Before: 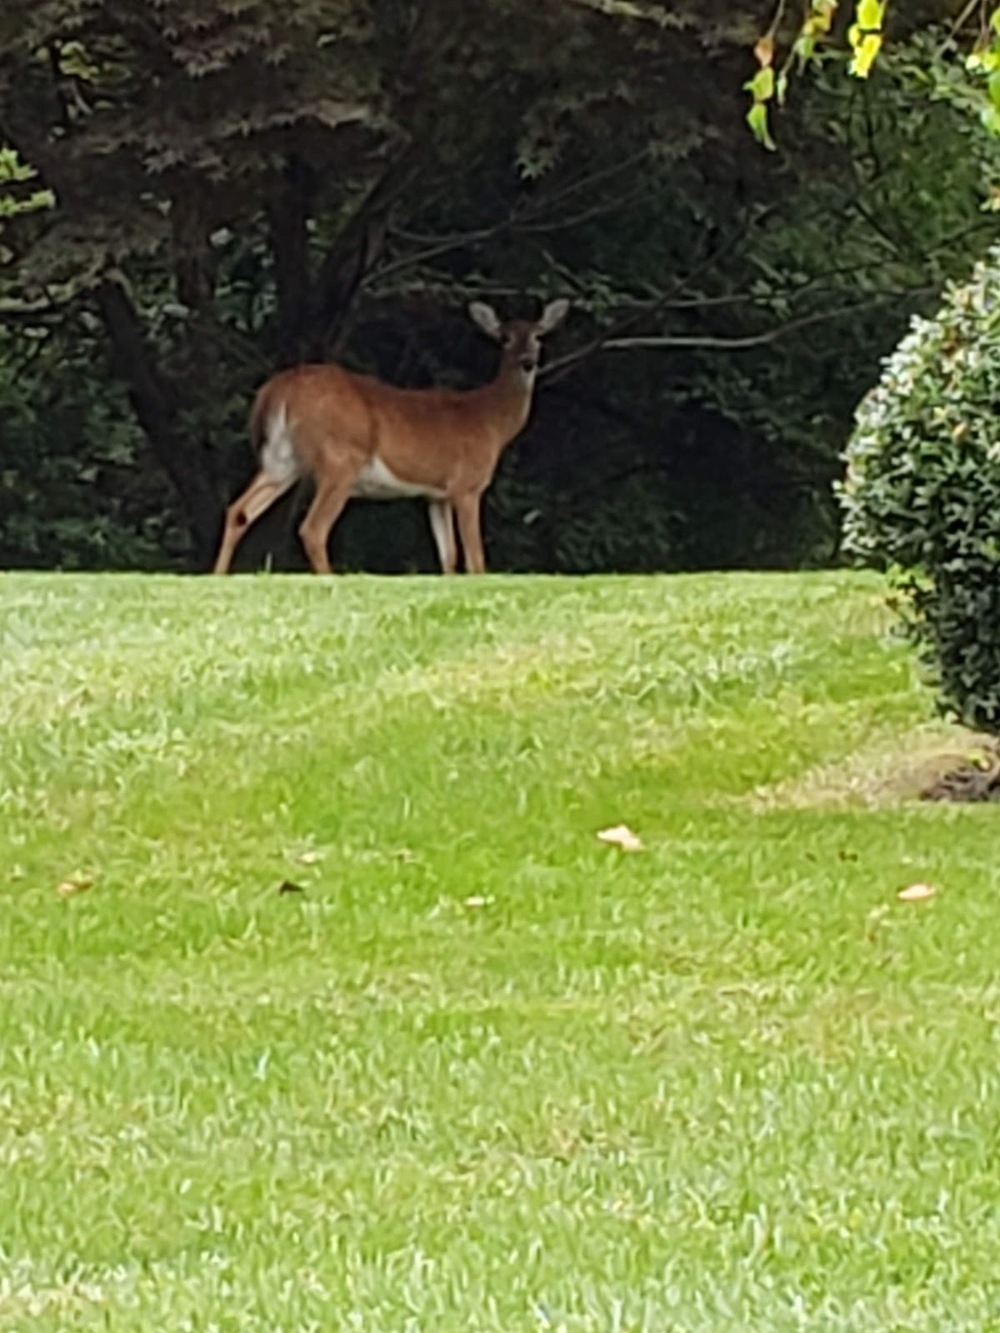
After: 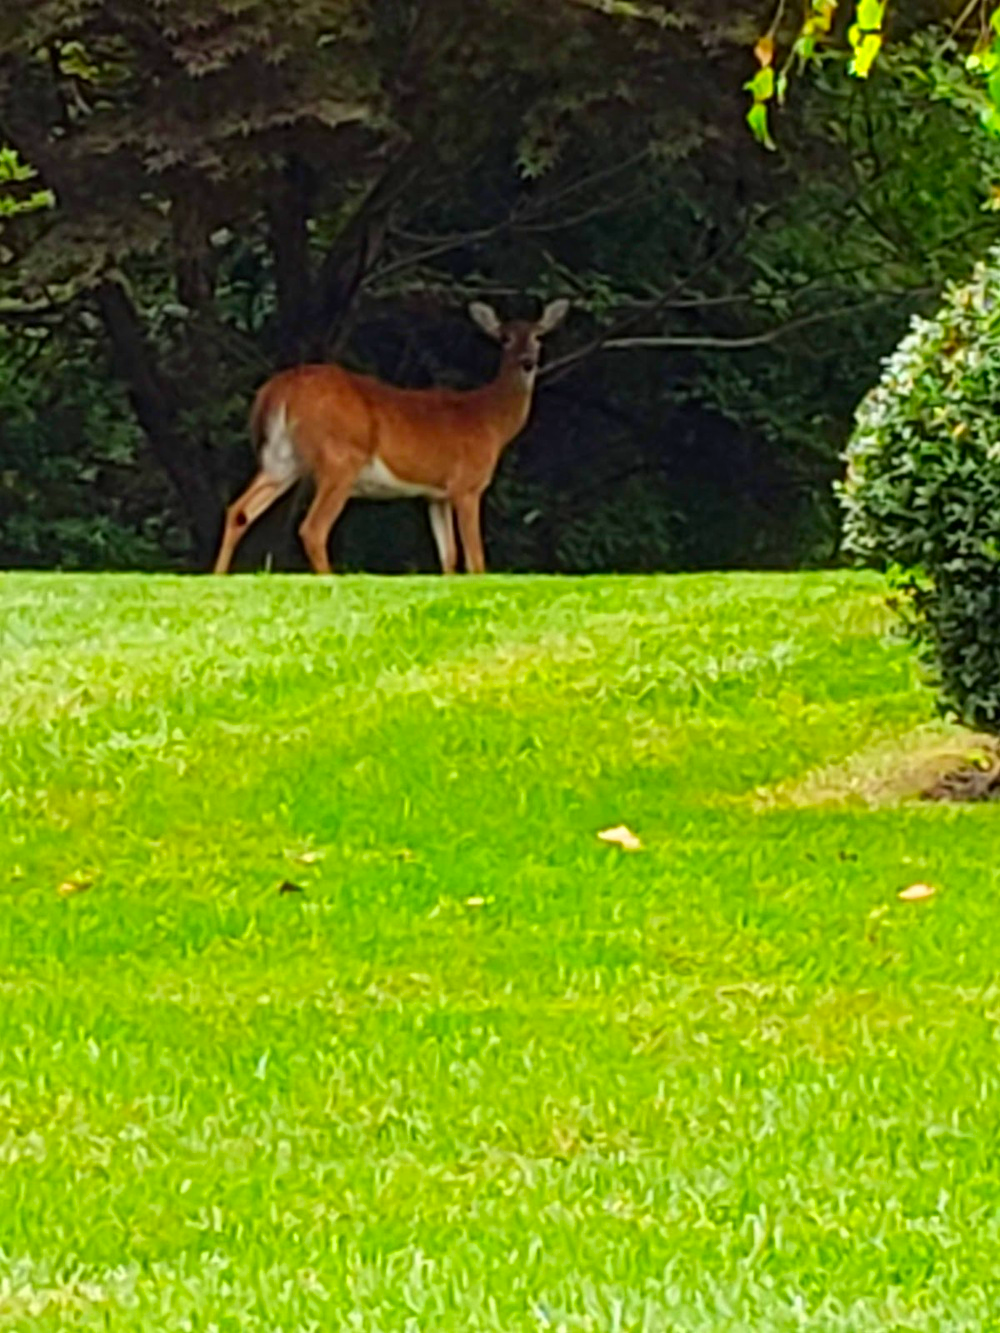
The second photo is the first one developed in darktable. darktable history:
color zones: curves: ch0 [(0.068, 0.464) (0.25, 0.5) (0.48, 0.508) (0.75, 0.536) (0.886, 0.476) (0.967, 0.456)]; ch1 [(0.066, 0.456) (0.25, 0.5) (0.616, 0.508) (0.746, 0.56) (0.934, 0.444)]
color correction: saturation 1.8
